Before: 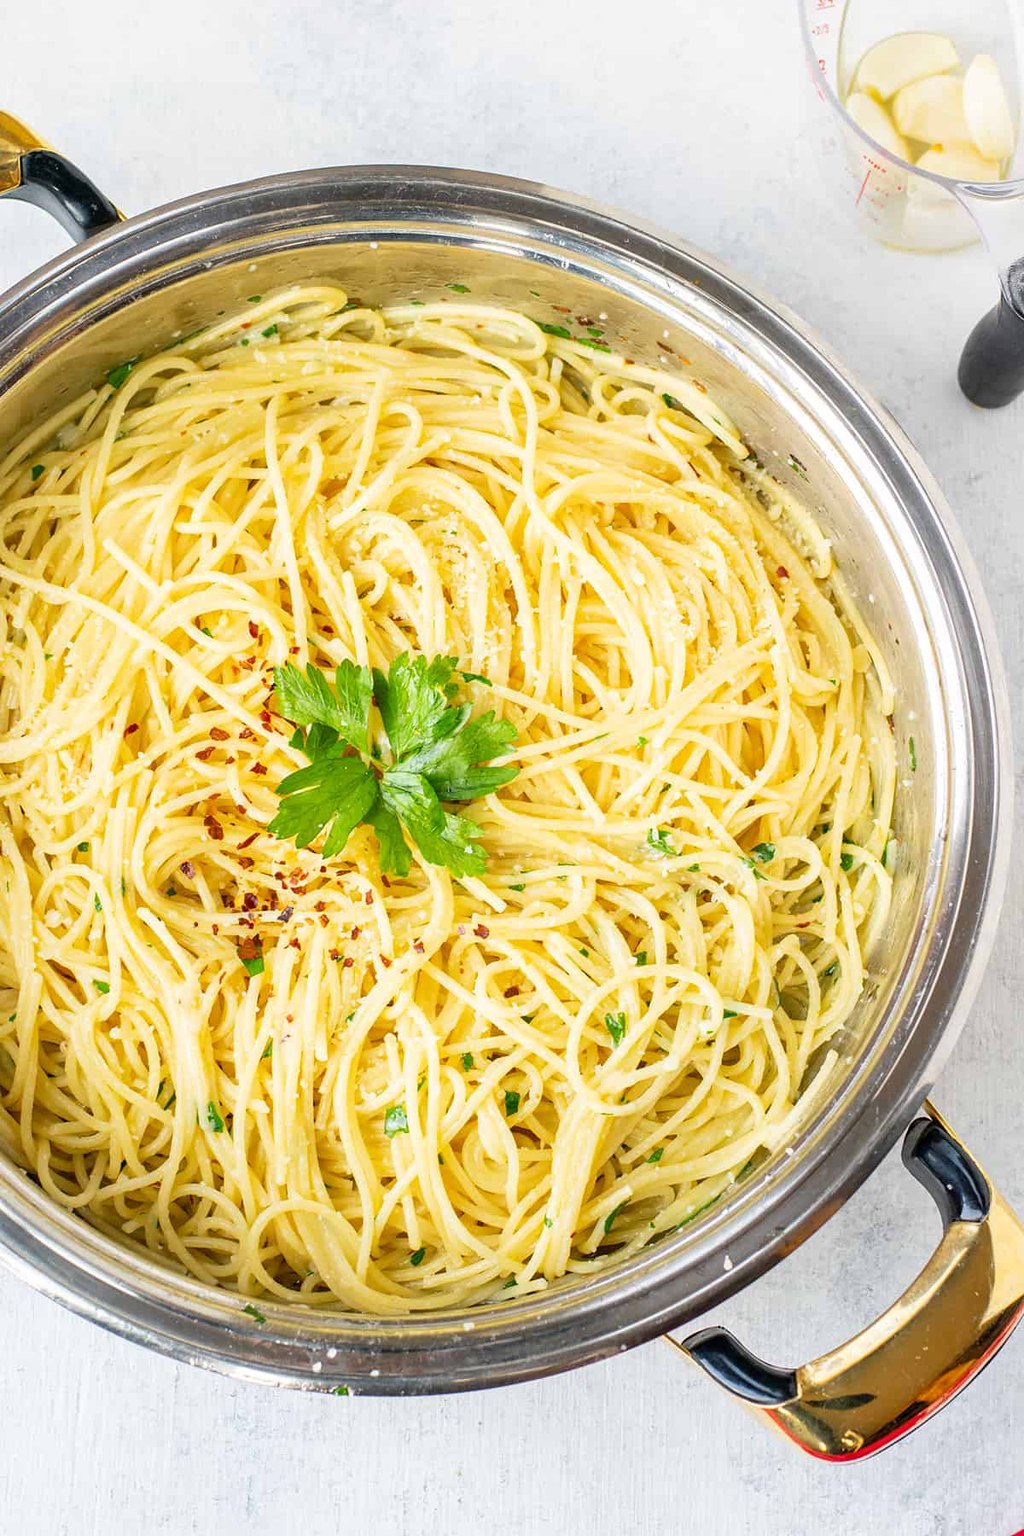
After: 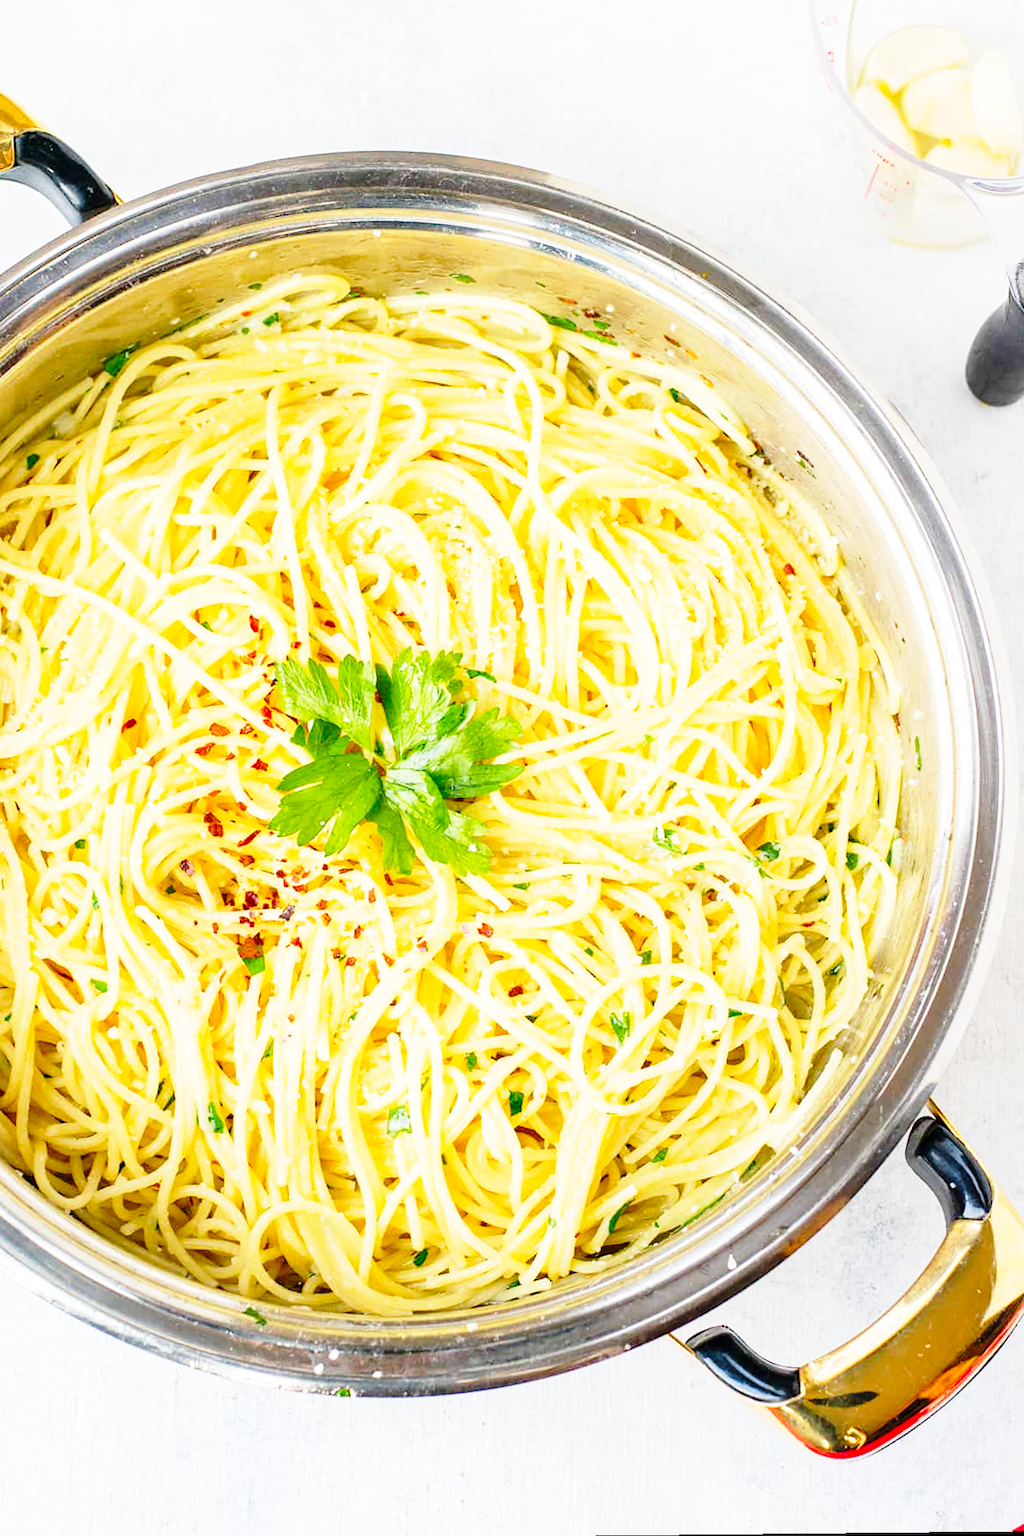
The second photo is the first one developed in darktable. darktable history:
rotate and perspective: rotation 0.174°, lens shift (vertical) 0.013, lens shift (horizontal) 0.019, shear 0.001, automatic cropping original format, crop left 0.007, crop right 0.991, crop top 0.016, crop bottom 0.997
color contrast: green-magenta contrast 1.1, blue-yellow contrast 1.1, unbound 0
base curve: curves: ch0 [(0, 0) (0.028, 0.03) (0.121, 0.232) (0.46, 0.748) (0.859, 0.968) (1, 1)], preserve colors none
